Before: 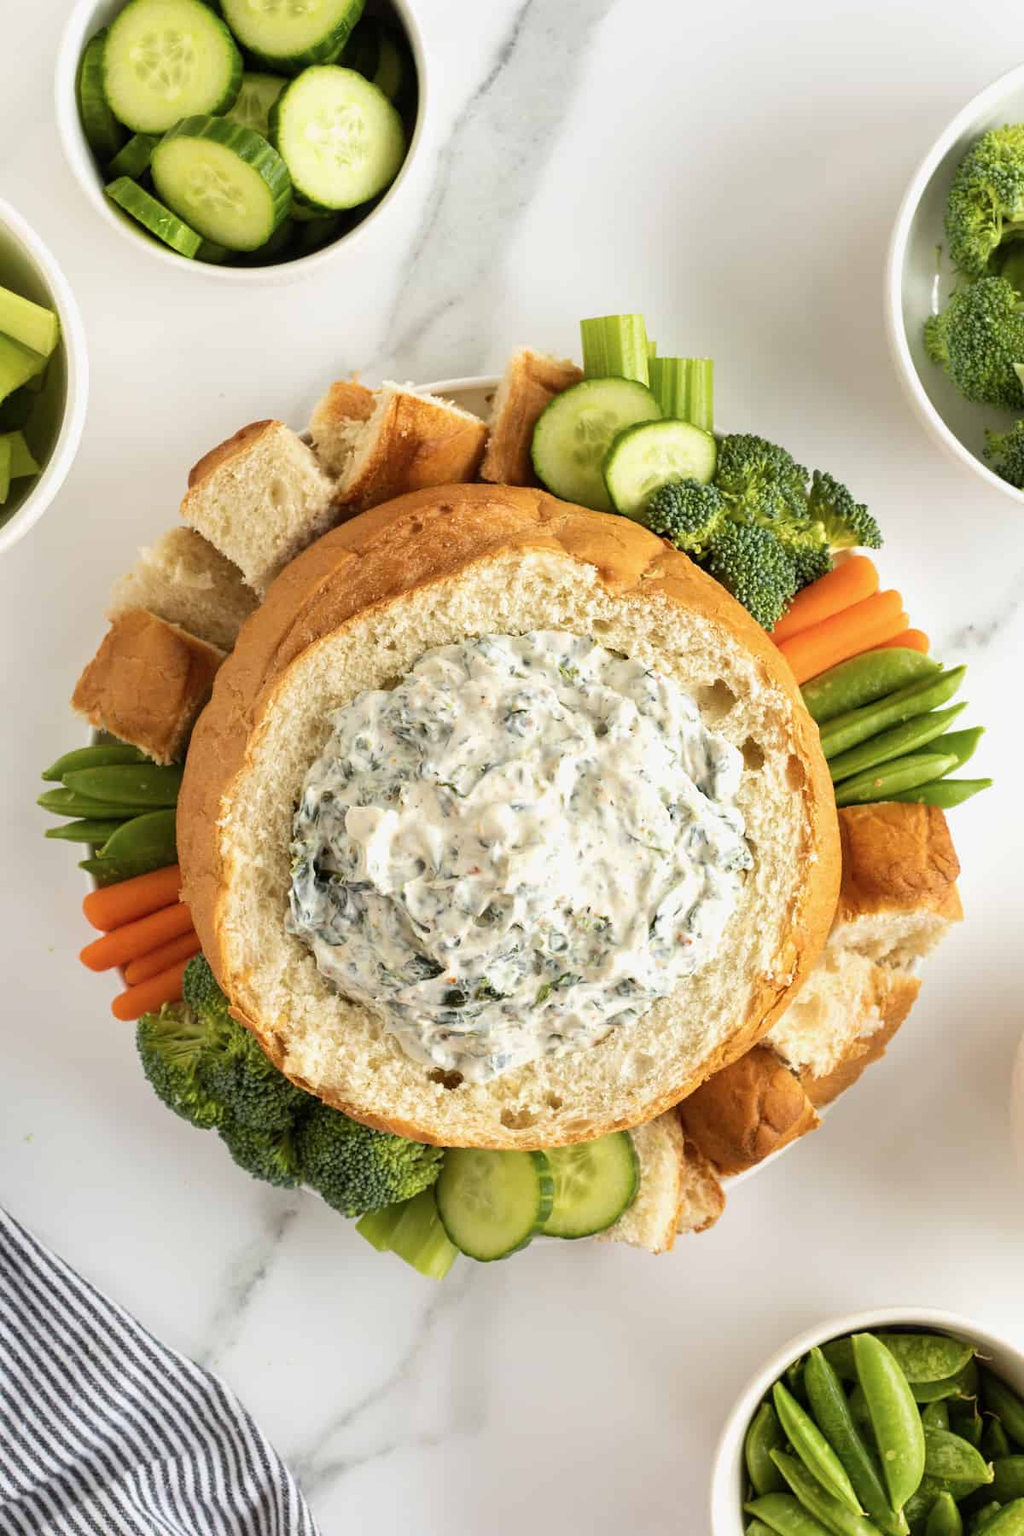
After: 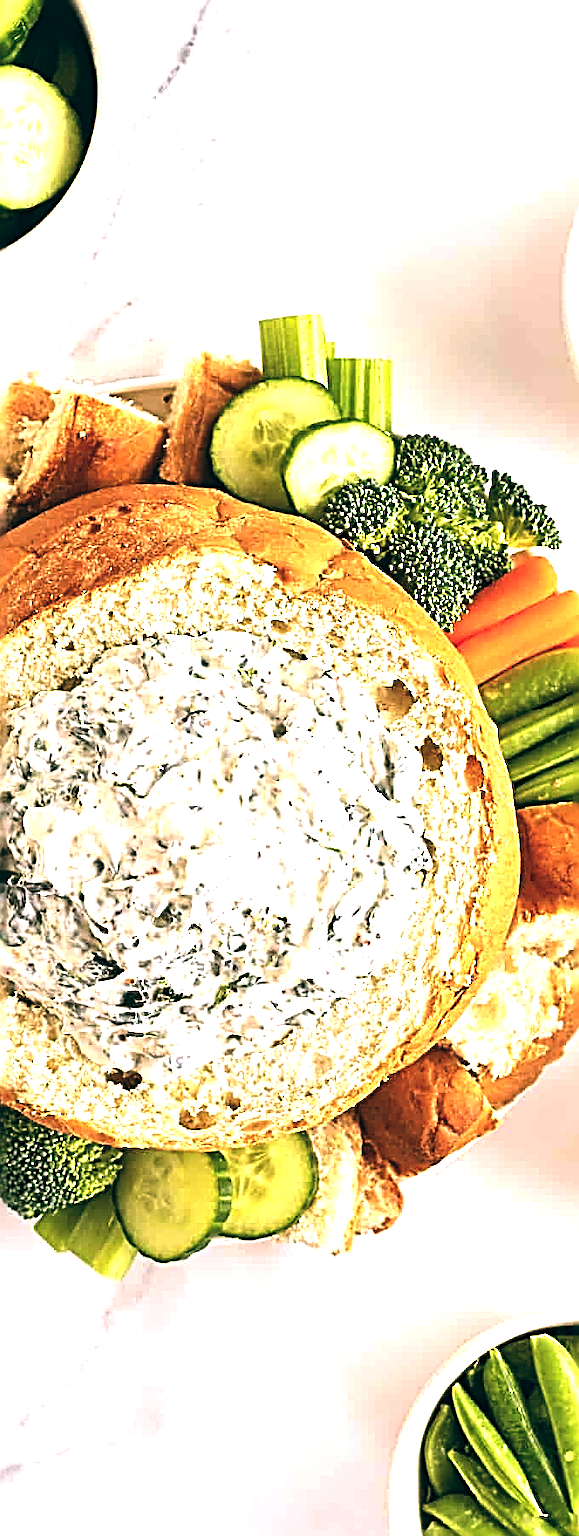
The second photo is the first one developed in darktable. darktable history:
sharpen: radius 3.158, amount 1.731
exposure: black level correction 0, exposure 1 EV, compensate exposure bias true, compensate highlight preservation false
crop: left 31.458%, top 0%, right 11.876%
color balance: lift [1.016, 0.983, 1, 1.017], gamma [0.78, 1.018, 1.043, 0.957], gain [0.786, 1.063, 0.937, 1.017], input saturation 118.26%, contrast 13.43%, contrast fulcrum 21.62%, output saturation 82.76%
